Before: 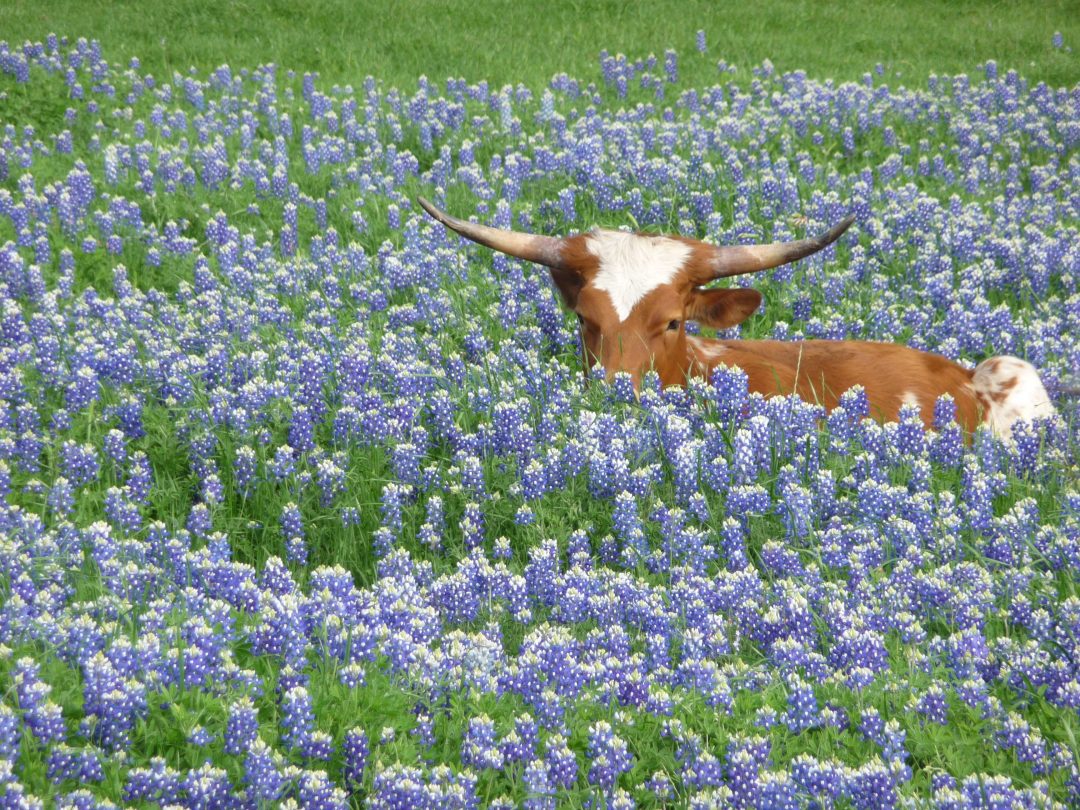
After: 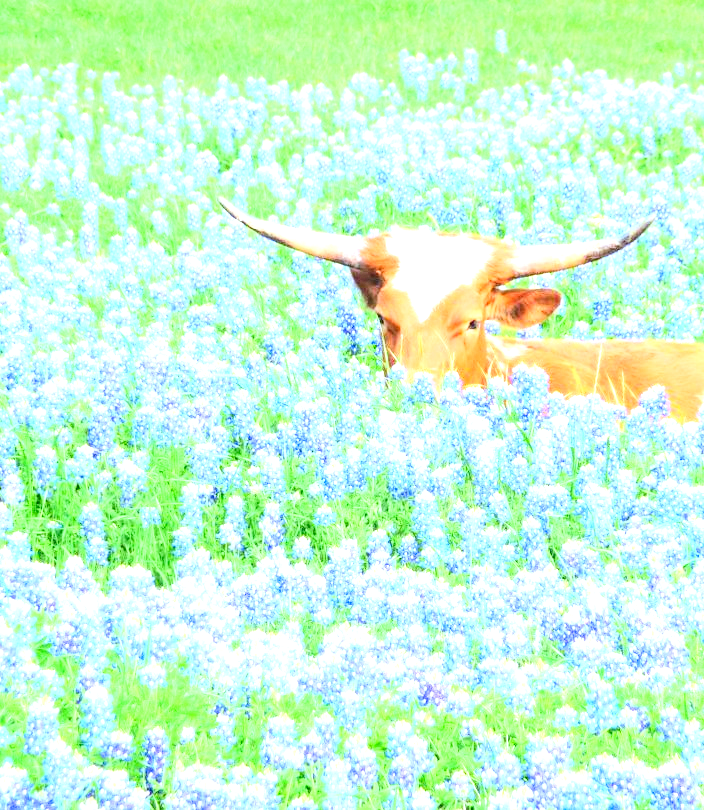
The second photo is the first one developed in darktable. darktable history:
crop and rotate: left 18.555%, right 16.183%
base curve: curves: ch0 [(0, 0) (0.028, 0.03) (0.121, 0.232) (0.46, 0.748) (0.859, 0.968) (1, 1)], fusion 1
exposure: black level correction 0, exposure 1.918 EV, compensate highlight preservation false
color correction: highlights a* -3.75, highlights b* -11.03
contrast brightness saturation: contrast 0.132, brightness -0.232, saturation 0.144
local contrast: on, module defaults
